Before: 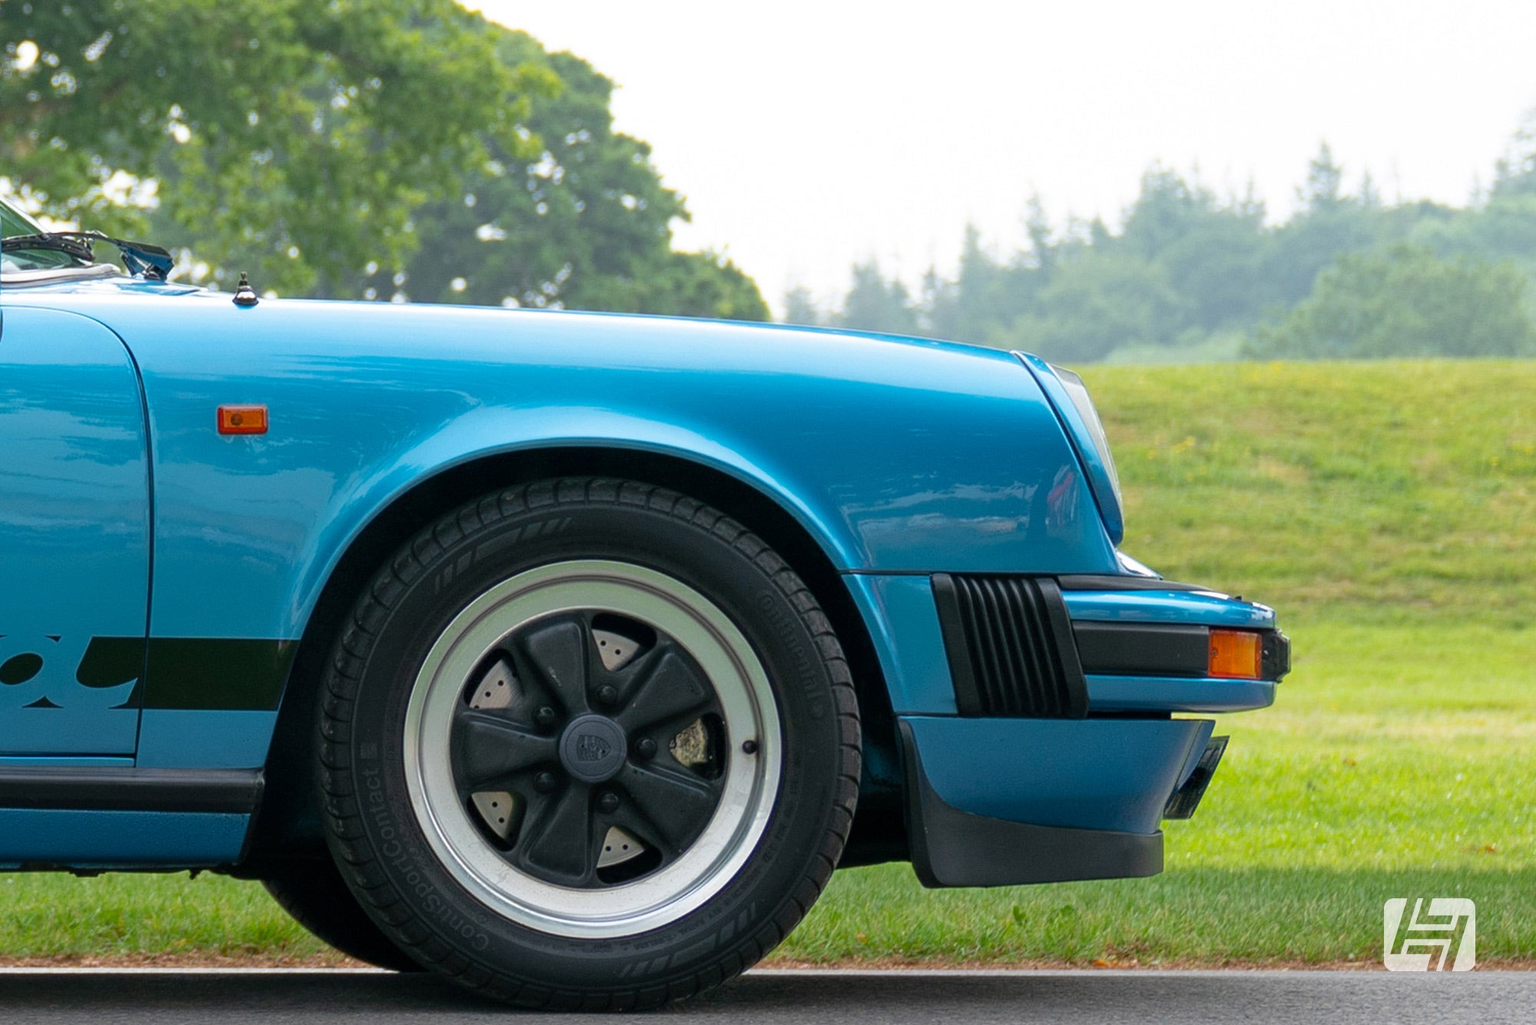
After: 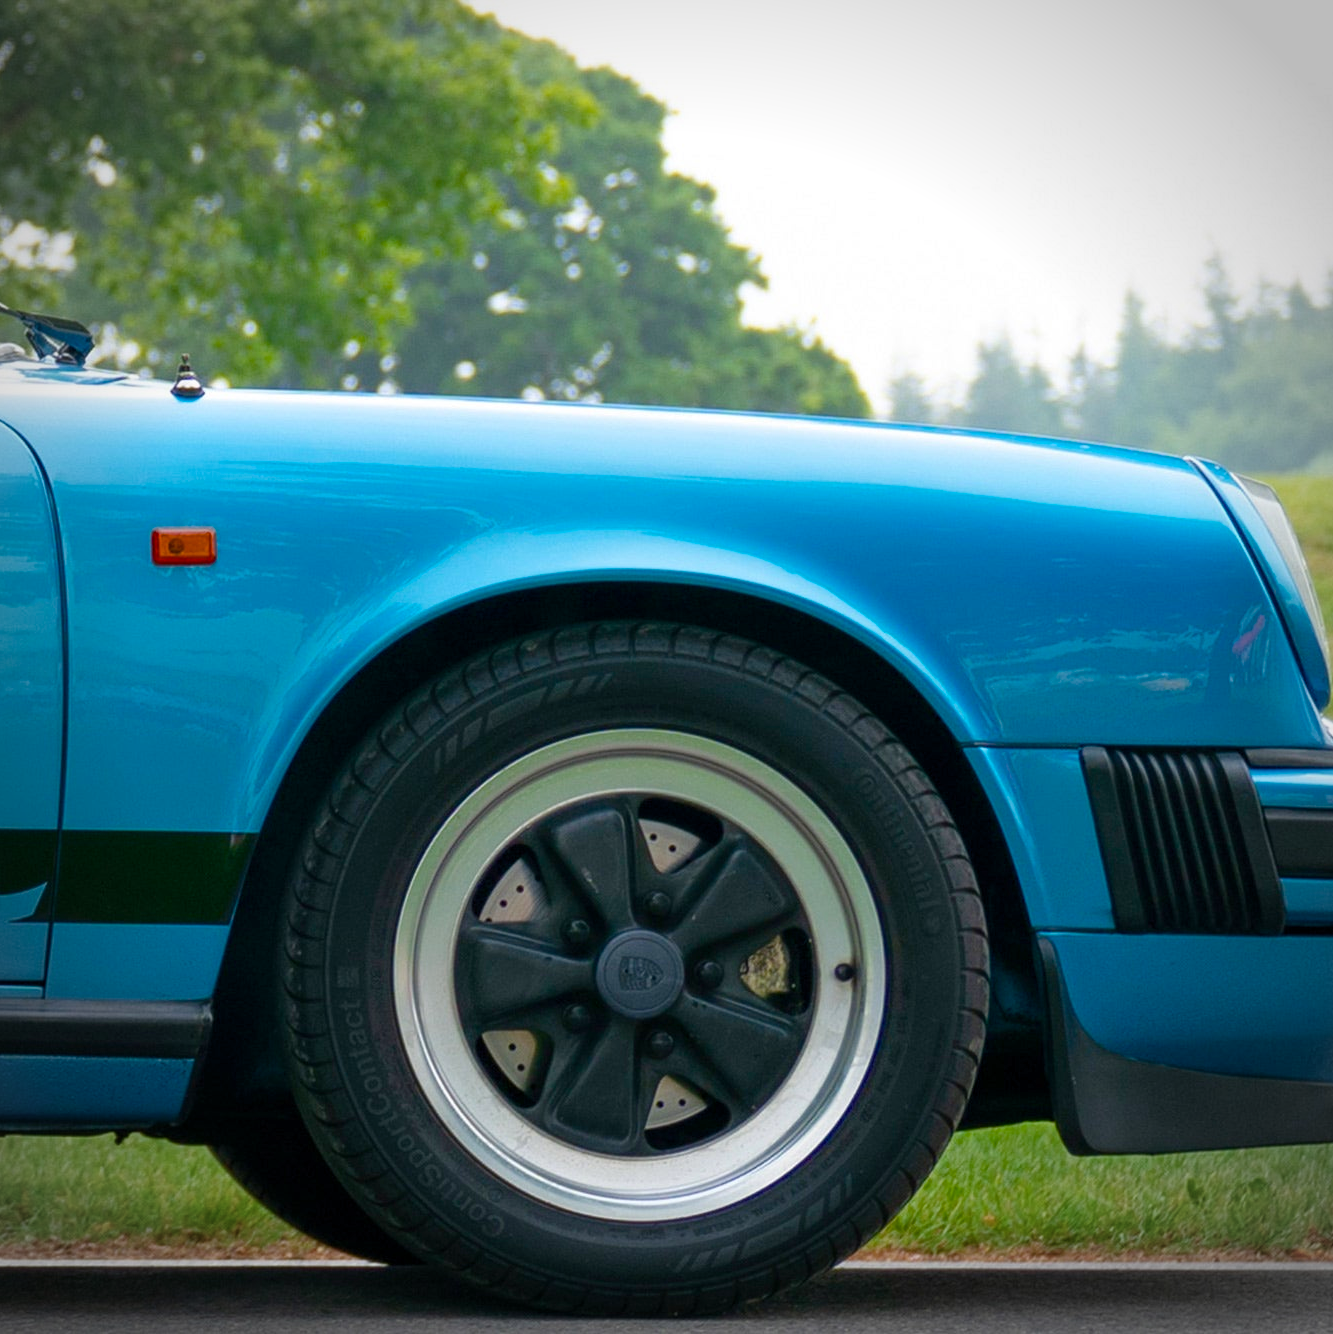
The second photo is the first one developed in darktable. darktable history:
crop and rotate: left 6.617%, right 26.717%
vignetting: on, module defaults
color balance rgb: perceptual saturation grading › global saturation 35%, perceptual saturation grading › highlights -25%, perceptual saturation grading › shadows 50%
